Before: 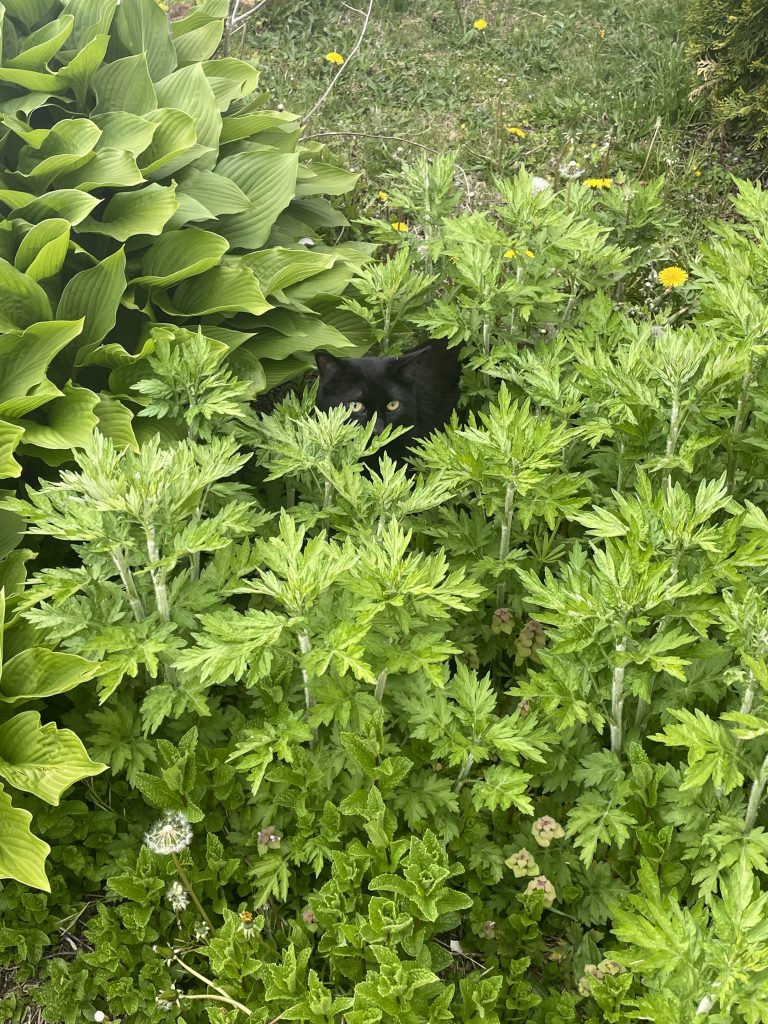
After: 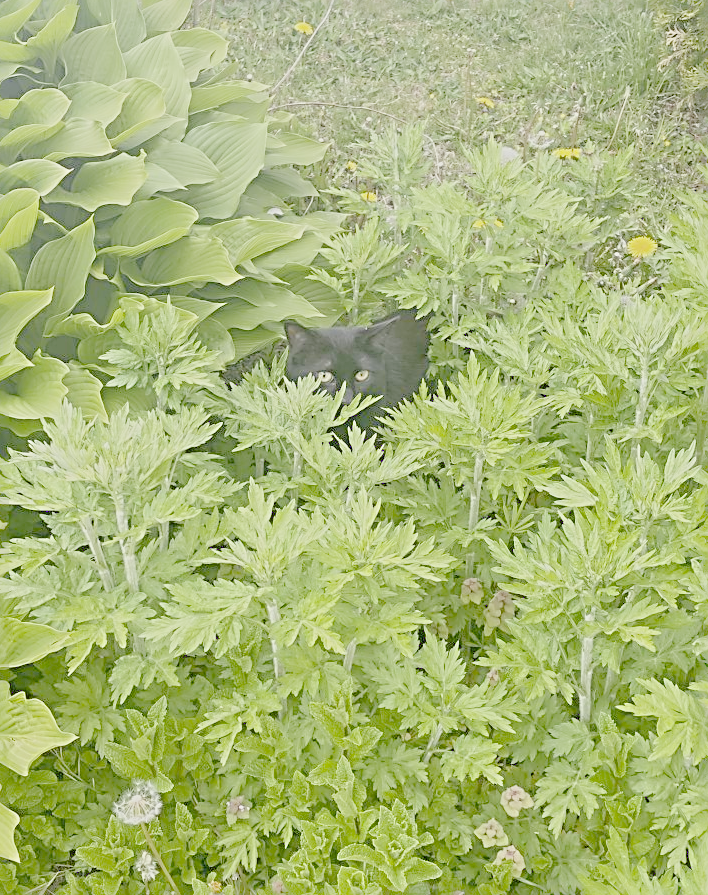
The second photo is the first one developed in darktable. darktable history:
crop: left 4.13%, top 3%, right 3.68%, bottom 9.53%
levels: levels [0, 0.467, 1]
sharpen: radius 3.56, amount 0.927, threshold 2
filmic rgb: hardness 4.17, contrast 0.84, color science v6 (2022)
